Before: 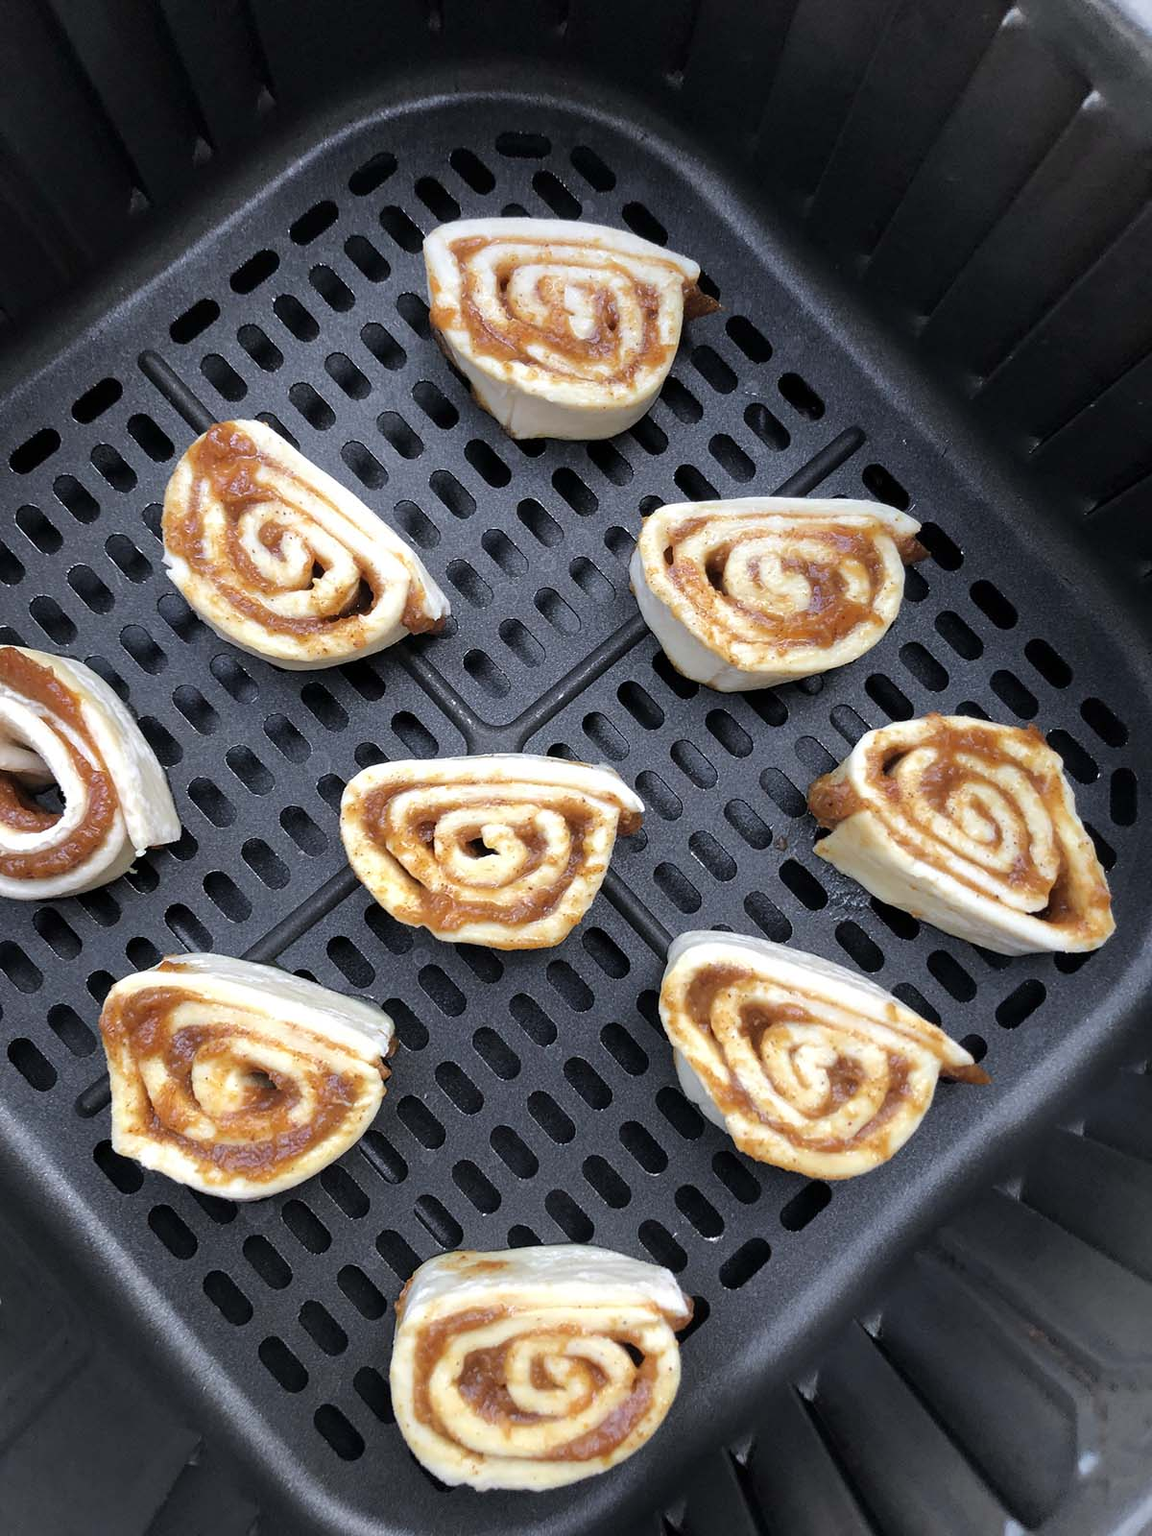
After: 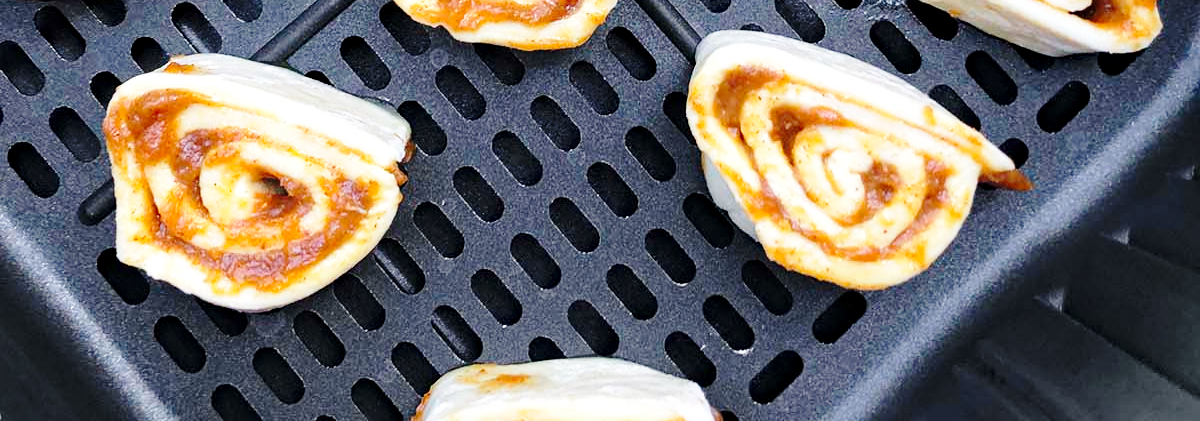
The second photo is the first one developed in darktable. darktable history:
crop and rotate: top 58.779%, bottom 14.891%
base curve: curves: ch0 [(0, 0) (0.028, 0.03) (0.121, 0.232) (0.46, 0.748) (0.859, 0.968) (1, 1)], preserve colors none
haze removal: strength 0.297, distance 0.257, compatibility mode true, adaptive false
